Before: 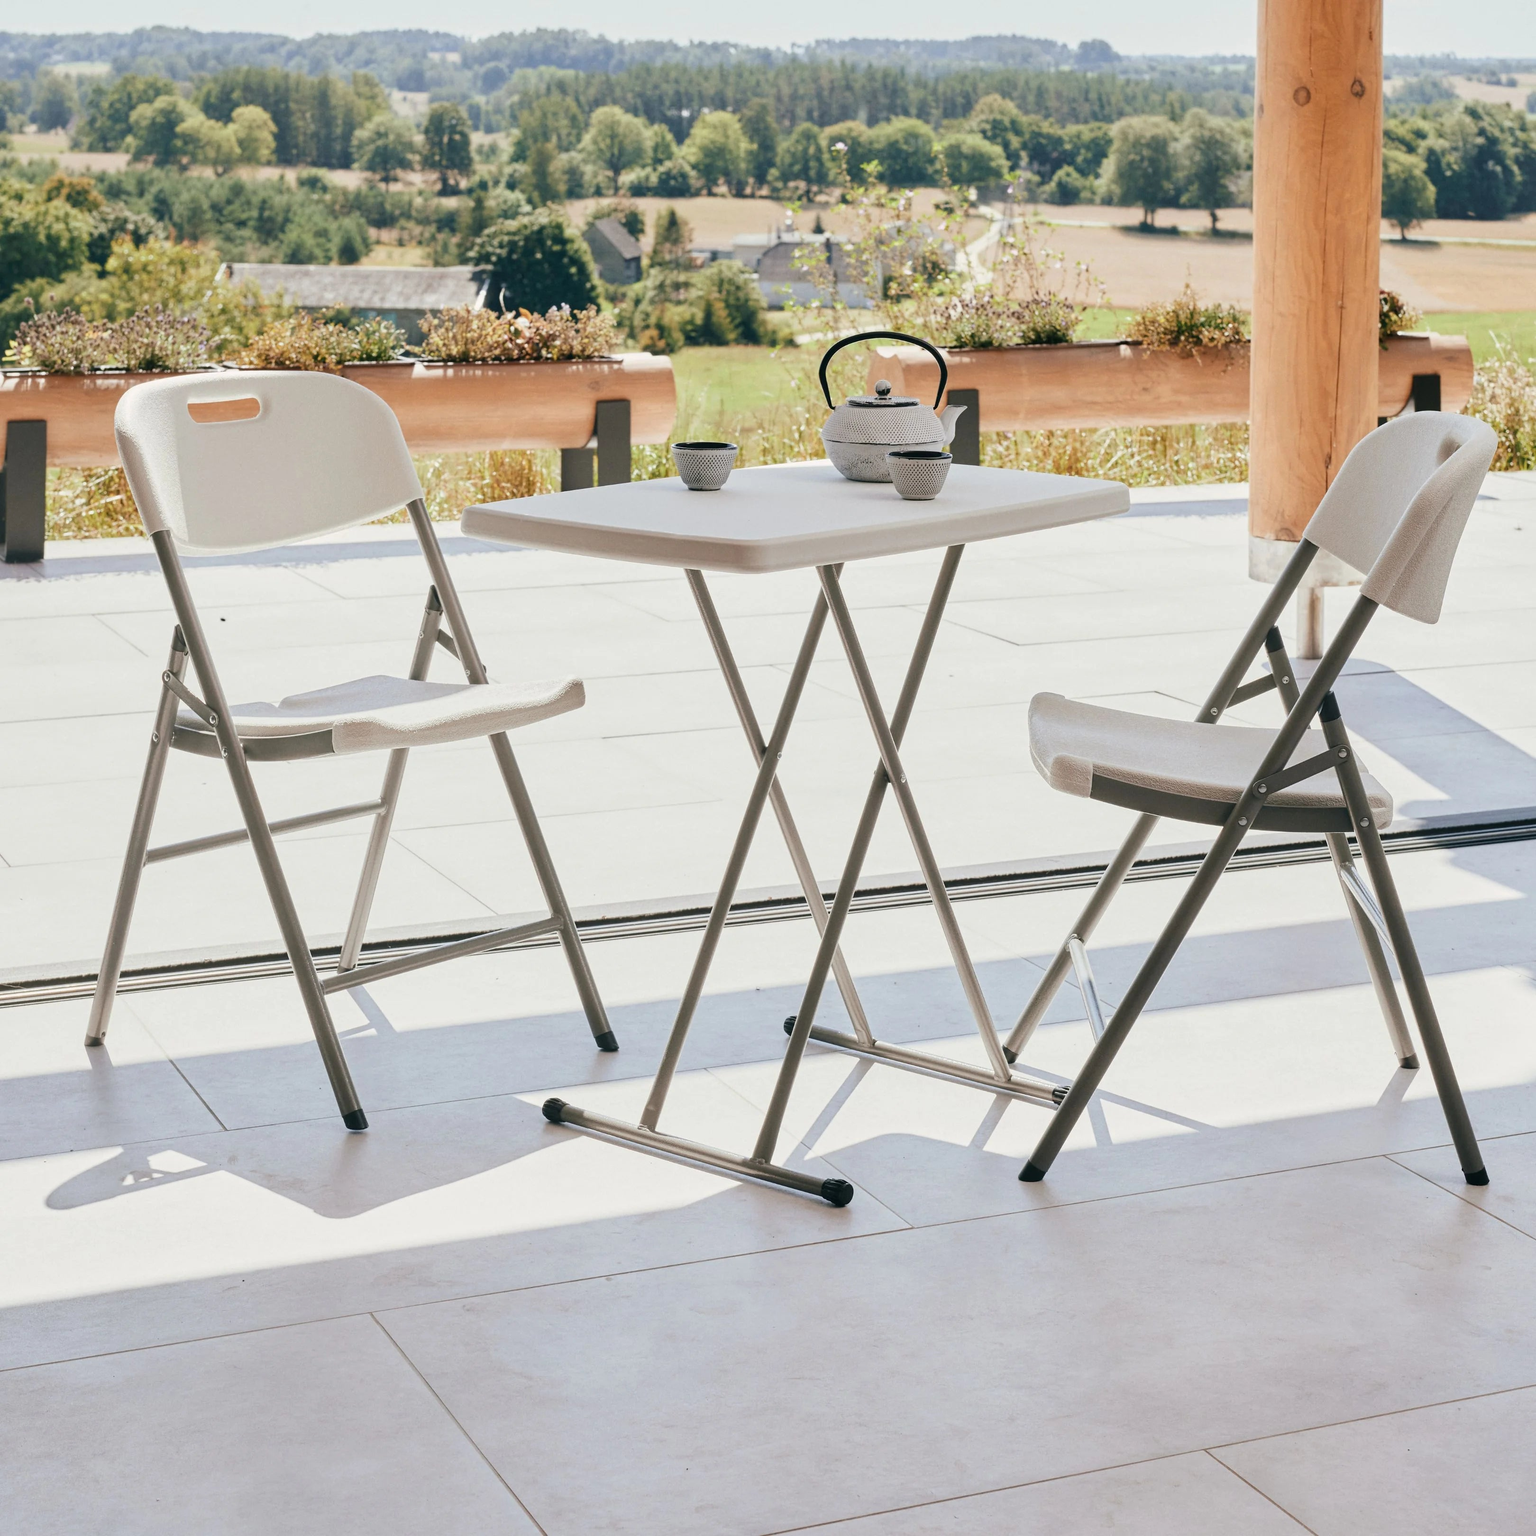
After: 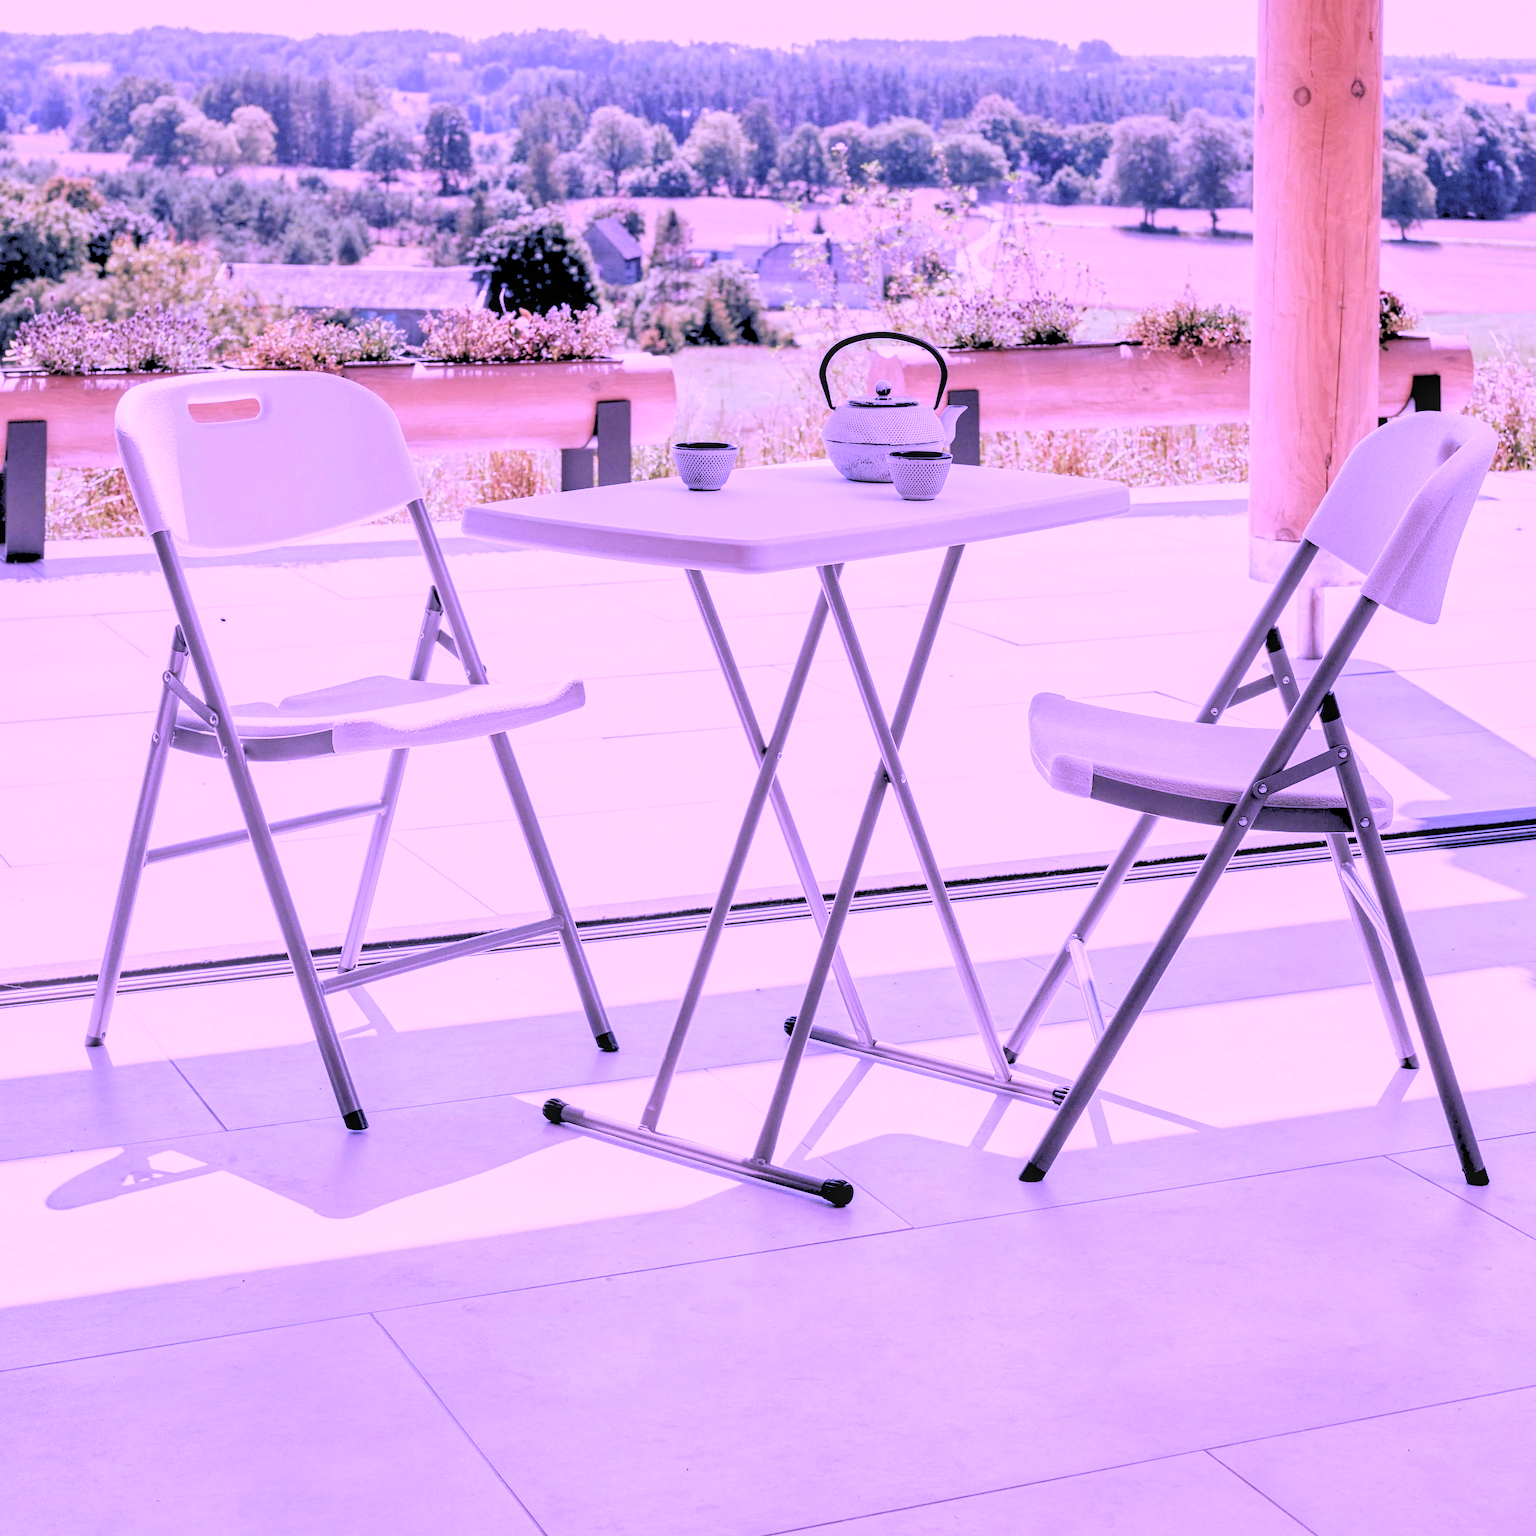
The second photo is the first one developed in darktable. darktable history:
rgb levels: levels [[0.027, 0.429, 0.996], [0, 0.5, 1], [0, 0.5, 1]]
local contrast: on, module defaults
color calibration: illuminant custom, x 0.379, y 0.481, temperature 4443.07 K
